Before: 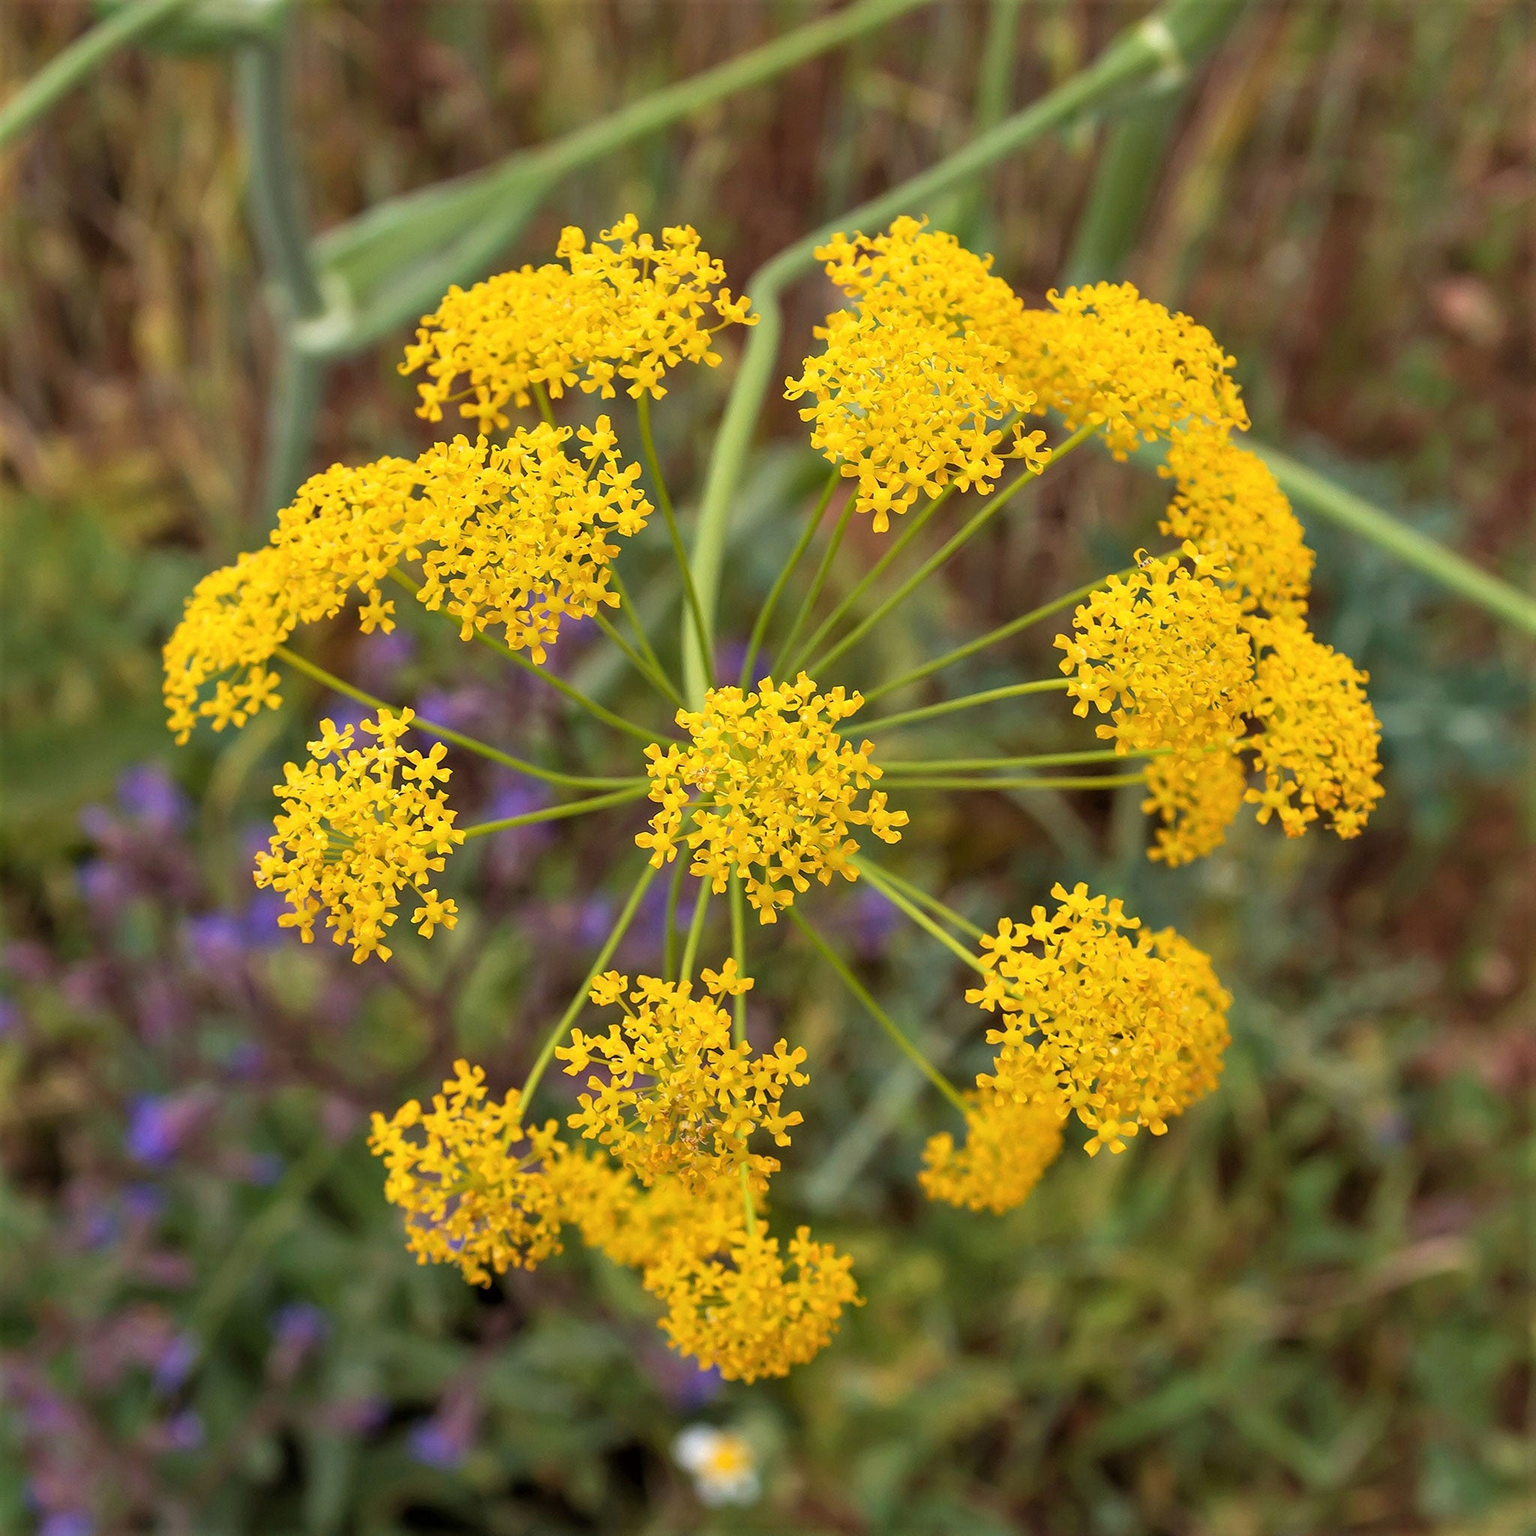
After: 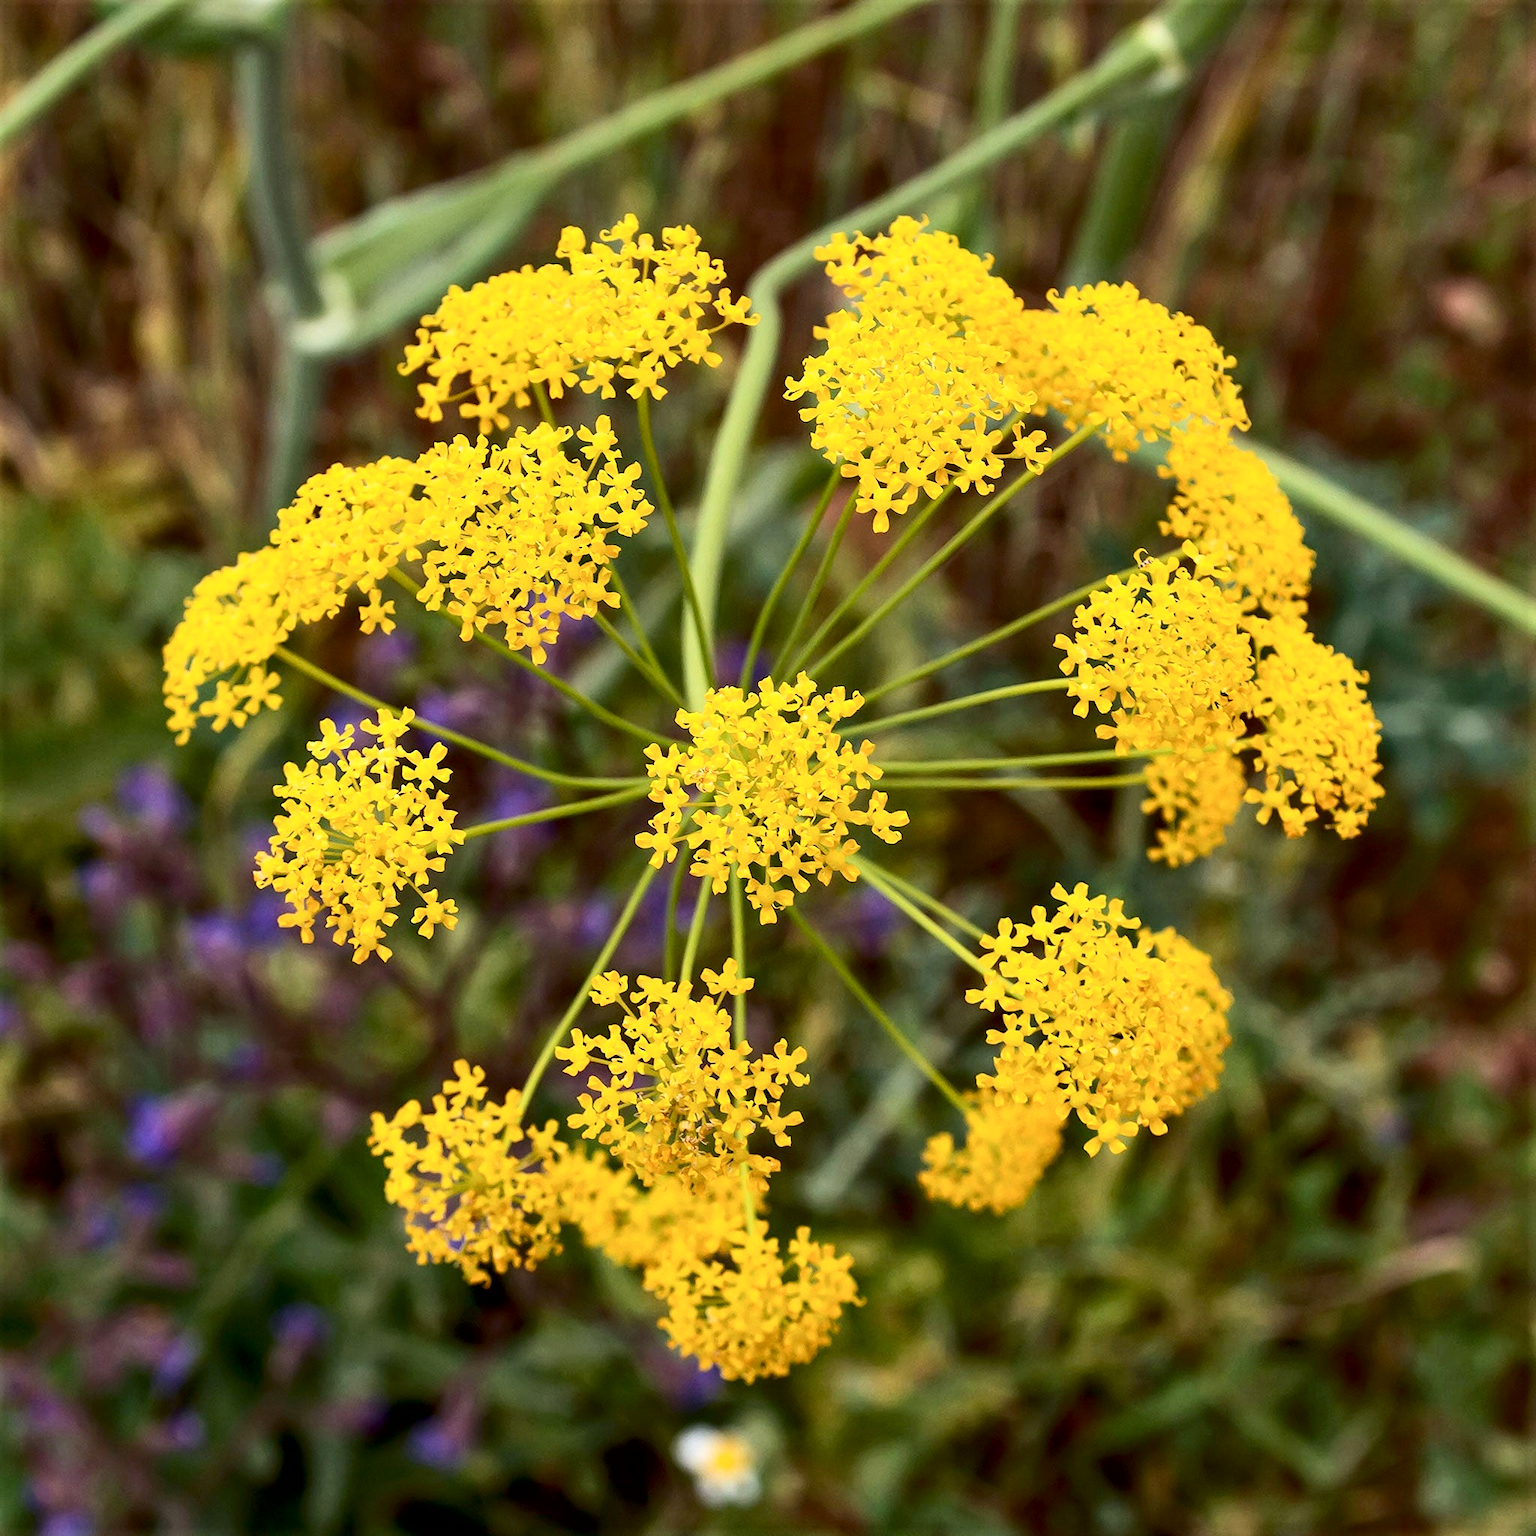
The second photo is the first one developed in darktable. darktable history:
tone equalizer: on, module defaults
exposure: black level correction 0.01, exposure 0.017 EV, compensate exposure bias true, compensate highlight preservation false
contrast brightness saturation: contrast 0.283
